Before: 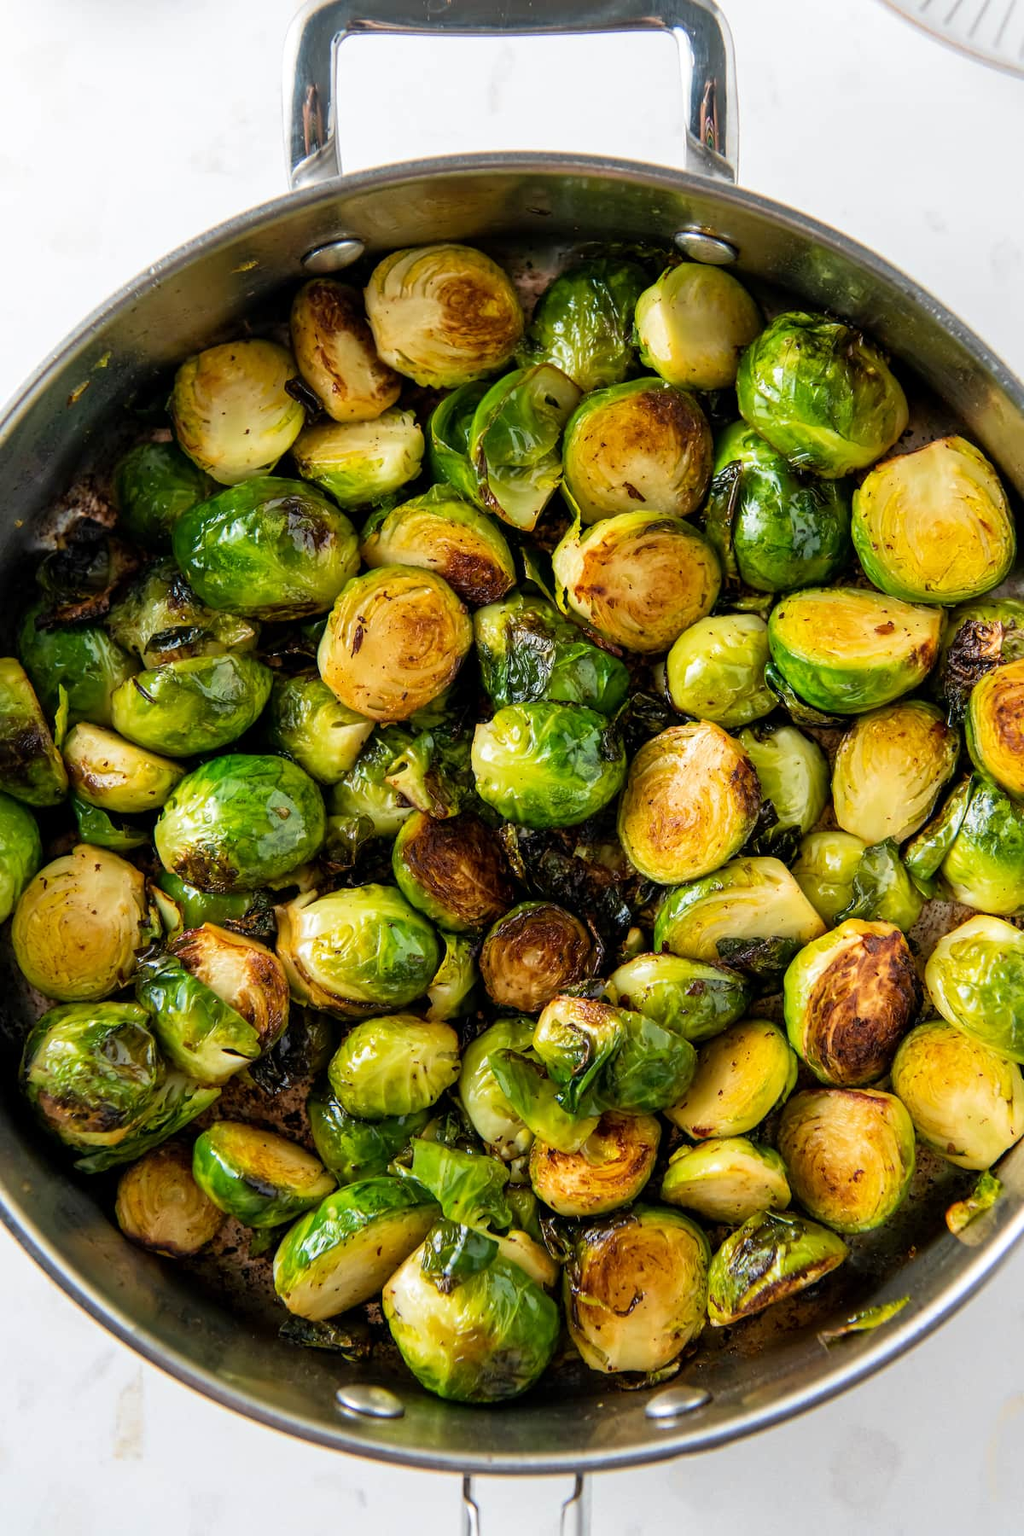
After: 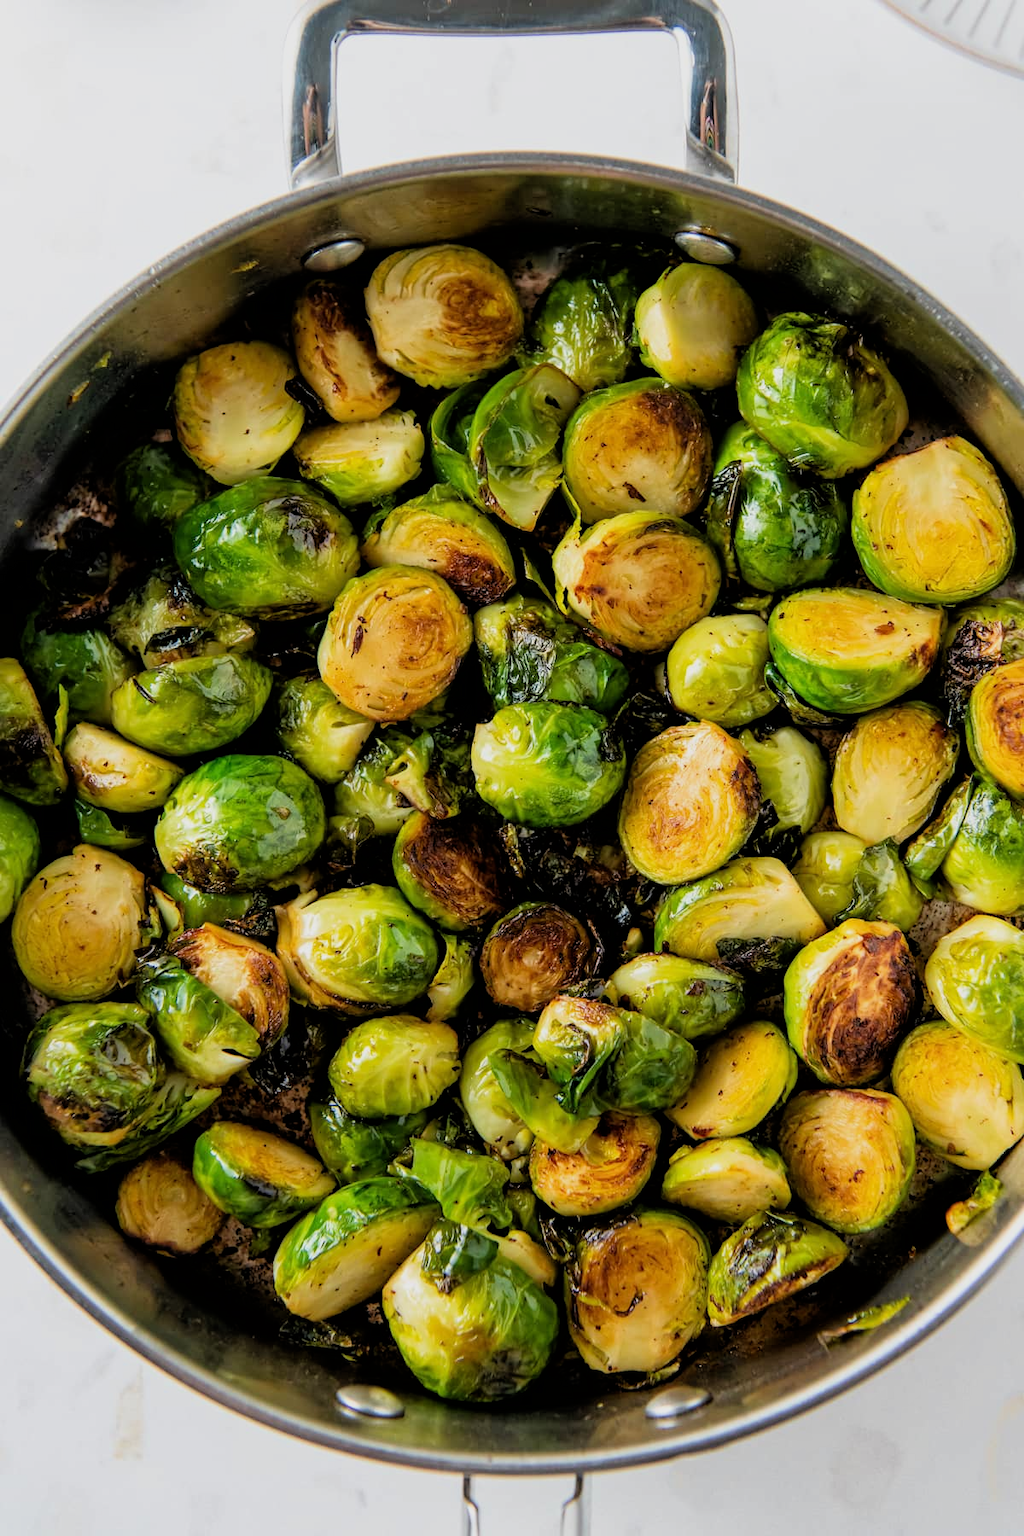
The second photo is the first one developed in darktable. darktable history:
filmic rgb: black relative exposure -5.83 EV, white relative exposure 3.4 EV, hardness 3.68
tone equalizer: on, module defaults
